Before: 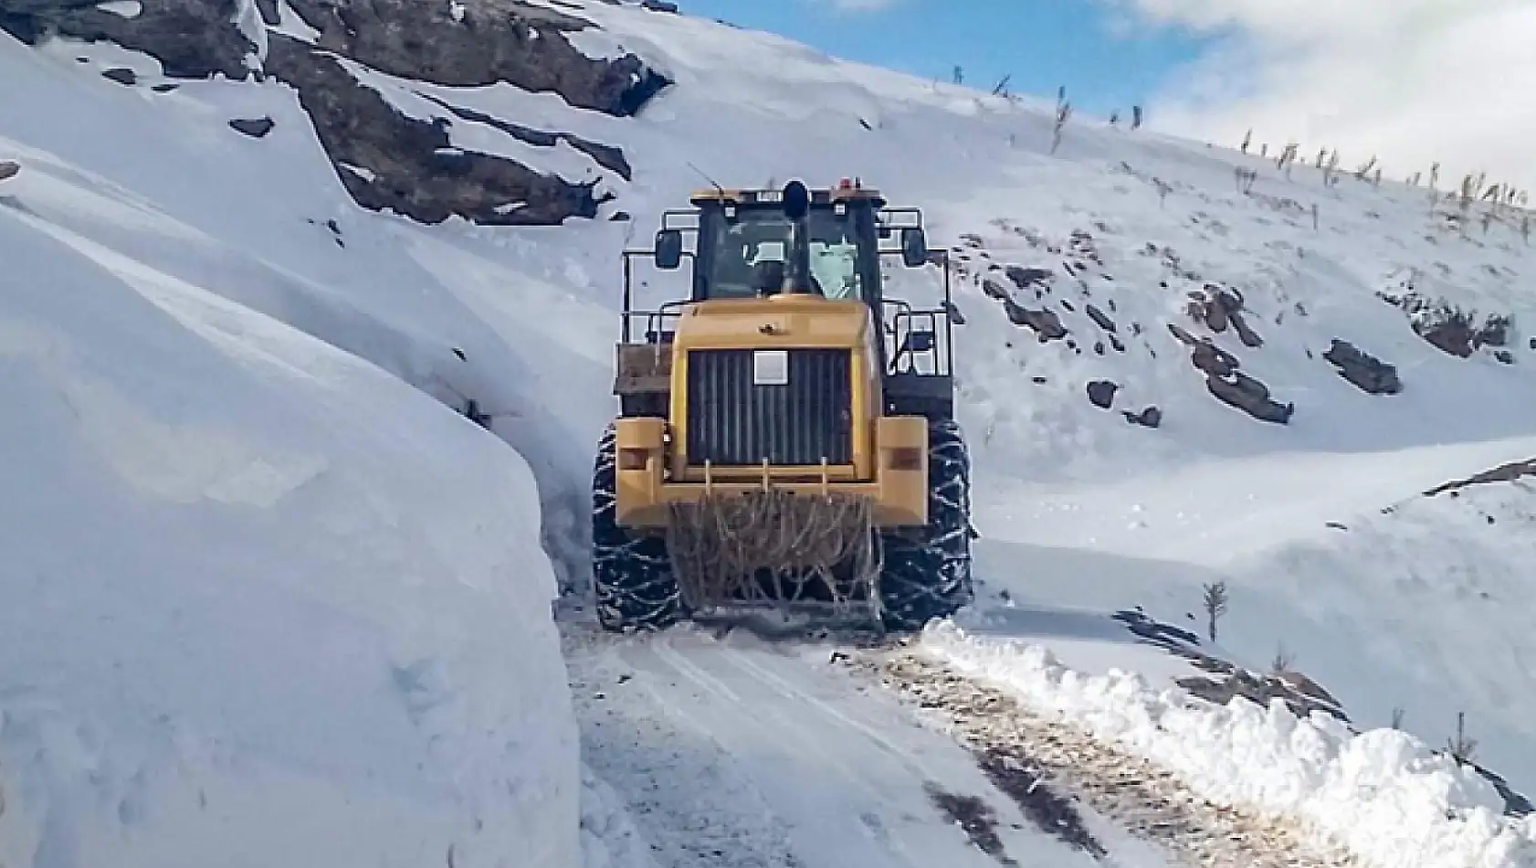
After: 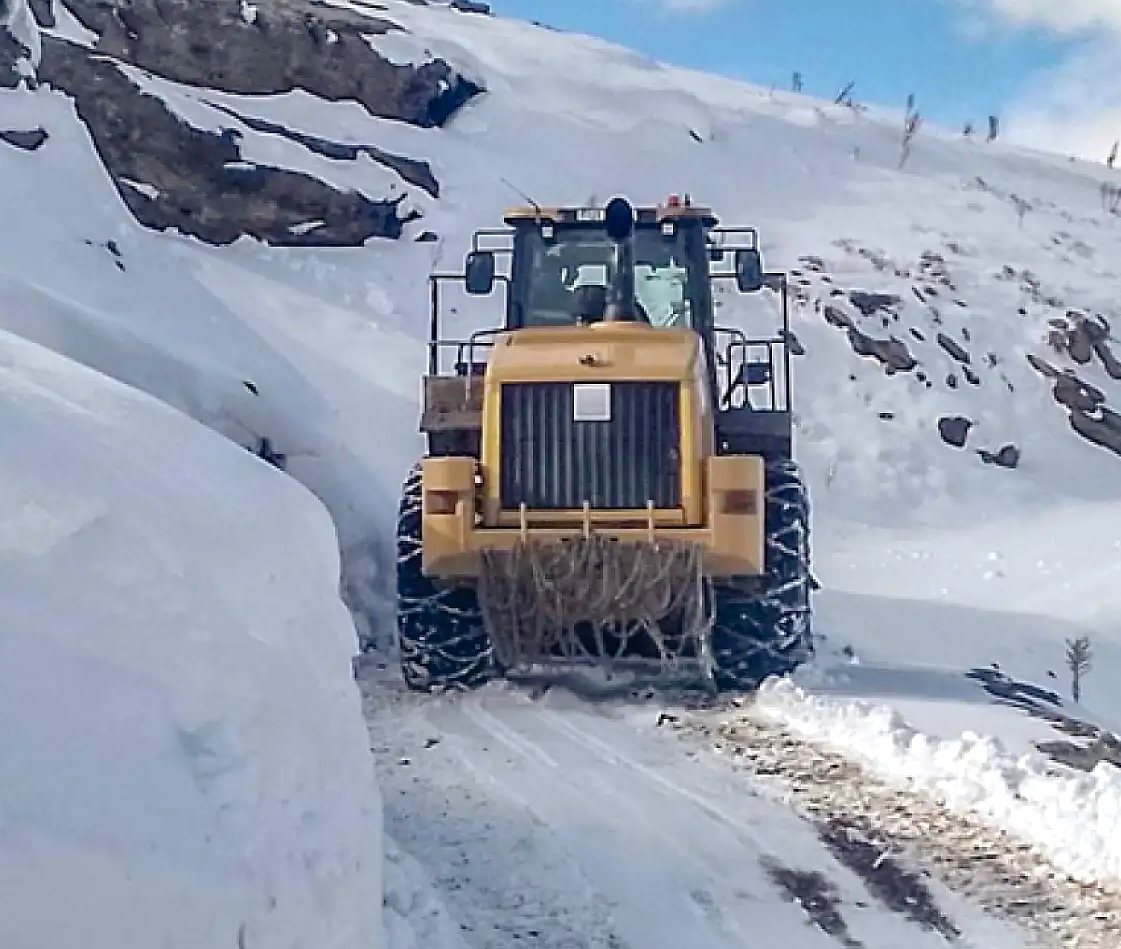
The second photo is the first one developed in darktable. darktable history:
tone curve: curves: ch0 [(0, 0) (0.003, 0.032) (0.011, 0.034) (0.025, 0.039) (0.044, 0.055) (0.069, 0.078) (0.1, 0.111) (0.136, 0.147) (0.177, 0.191) (0.224, 0.238) (0.277, 0.291) (0.335, 0.35) (0.399, 0.41) (0.468, 0.48) (0.543, 0.547) (0.623, 0.621) (0.709, 0.699) (0.801, 0.789) (0.898, 0.884) (1, 1)], preserve colors none
exposure: black level correction 0.002, exposure 0.15 EV, compensate highlight preservation false
crop and rotate: left 15.055%, right 18.278%
